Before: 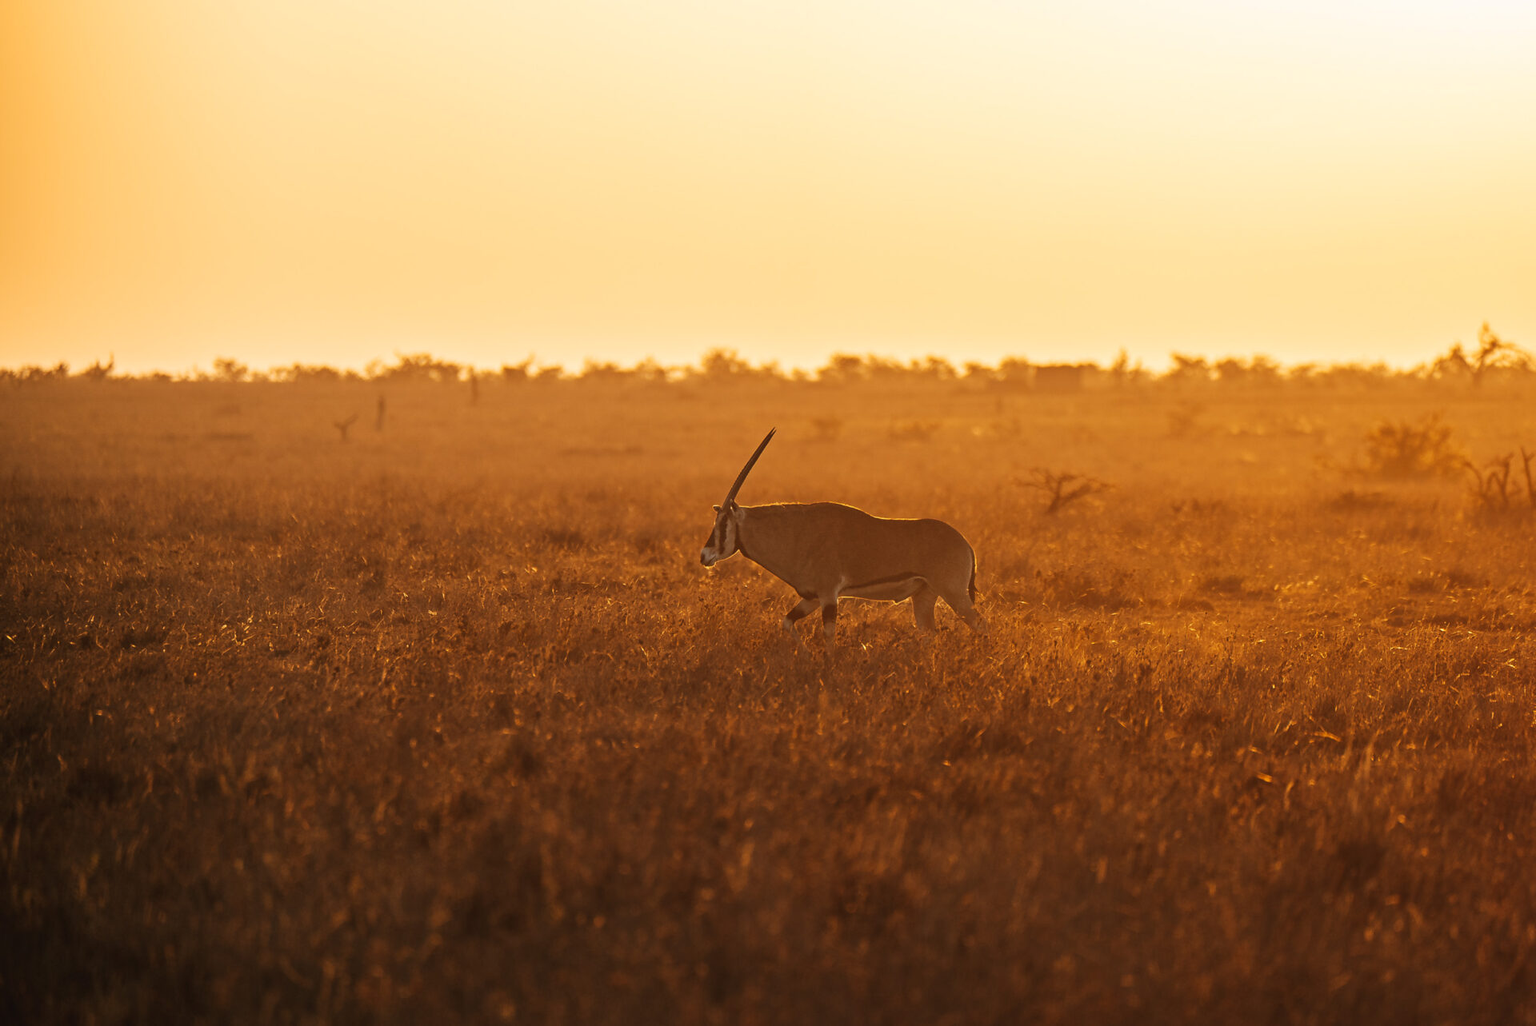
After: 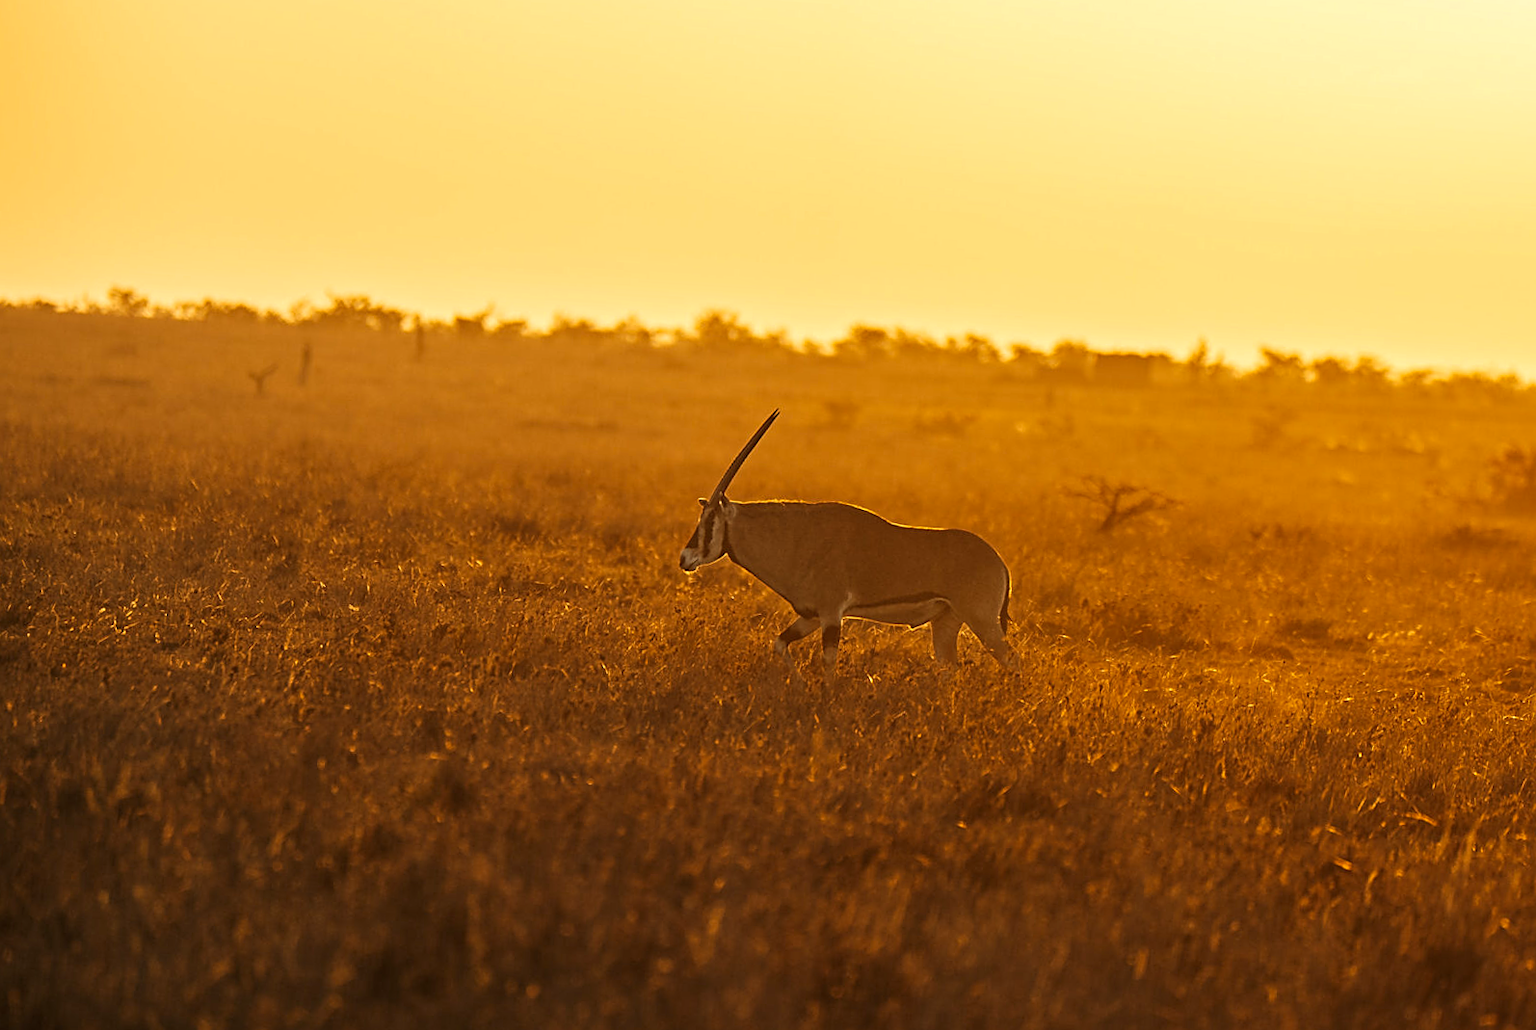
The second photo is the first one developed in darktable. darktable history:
color correction: highlights a* 1.4, highlights b* 18.23
local contrast: highlights 104%, shadows 99%, detail 120%, midtone range 0.2
sharpen: on, module defaults
crop and rotate: angle -3.3°, left 5.232%, top 5.227%, right 4.676%, bottom 4.403%
